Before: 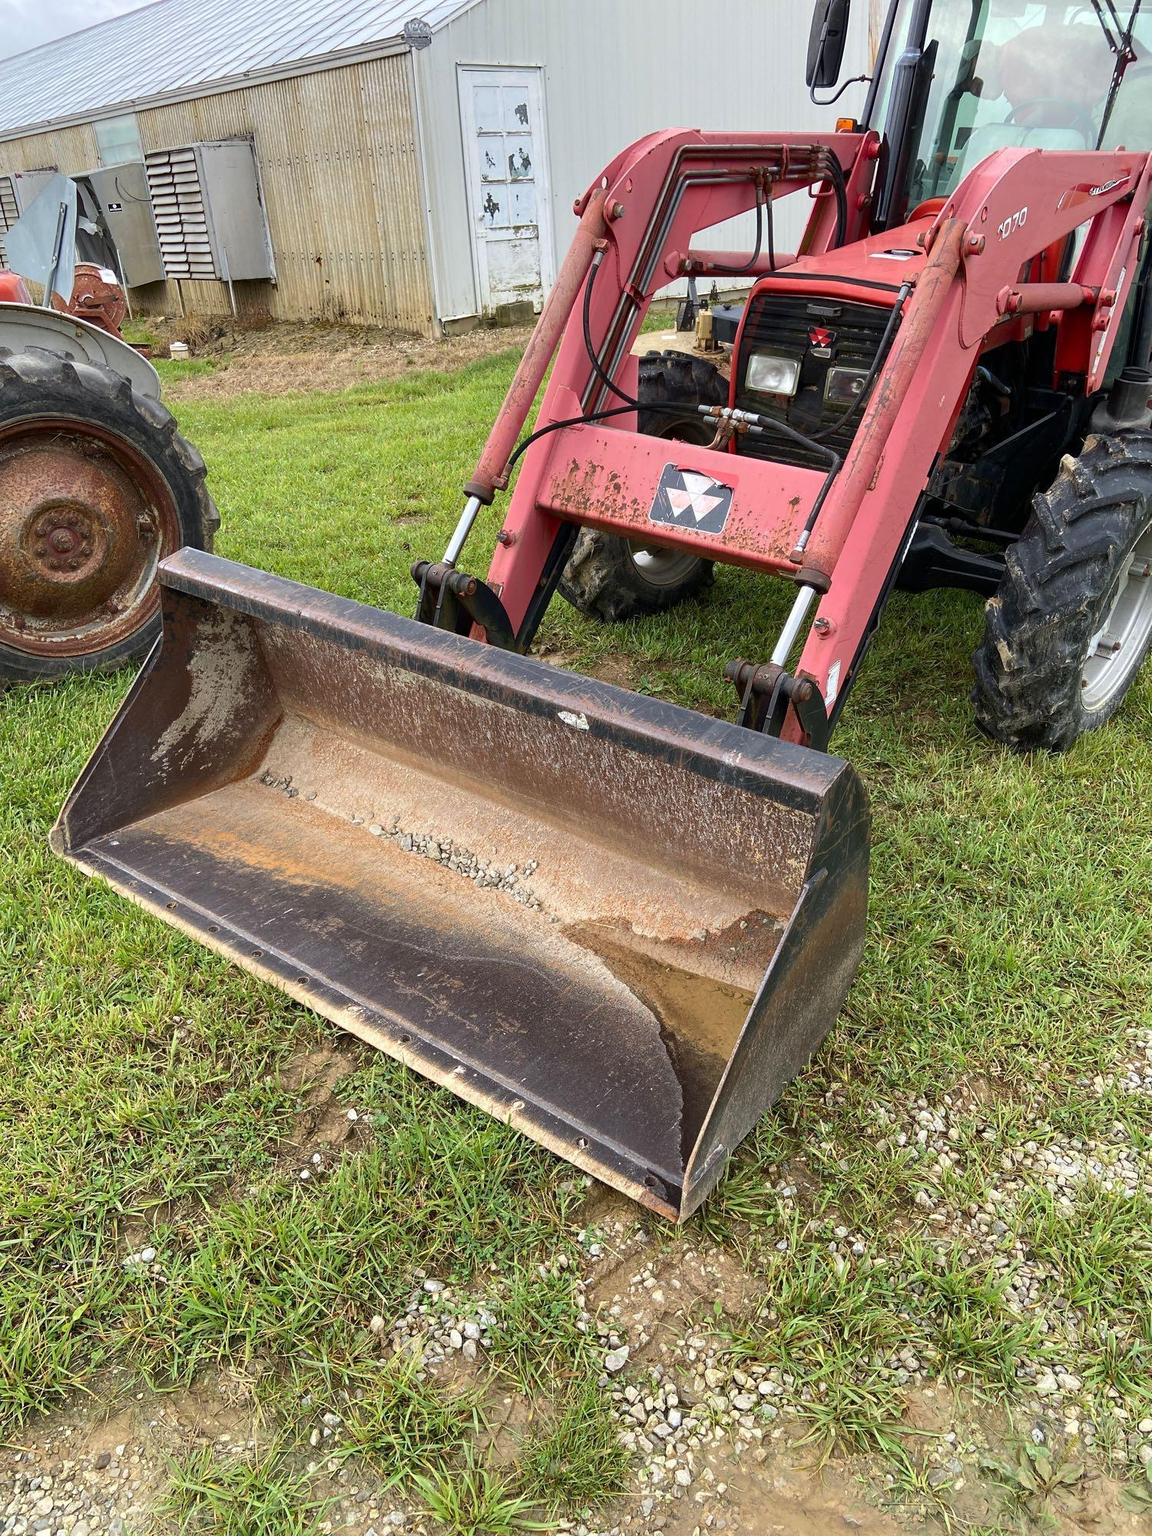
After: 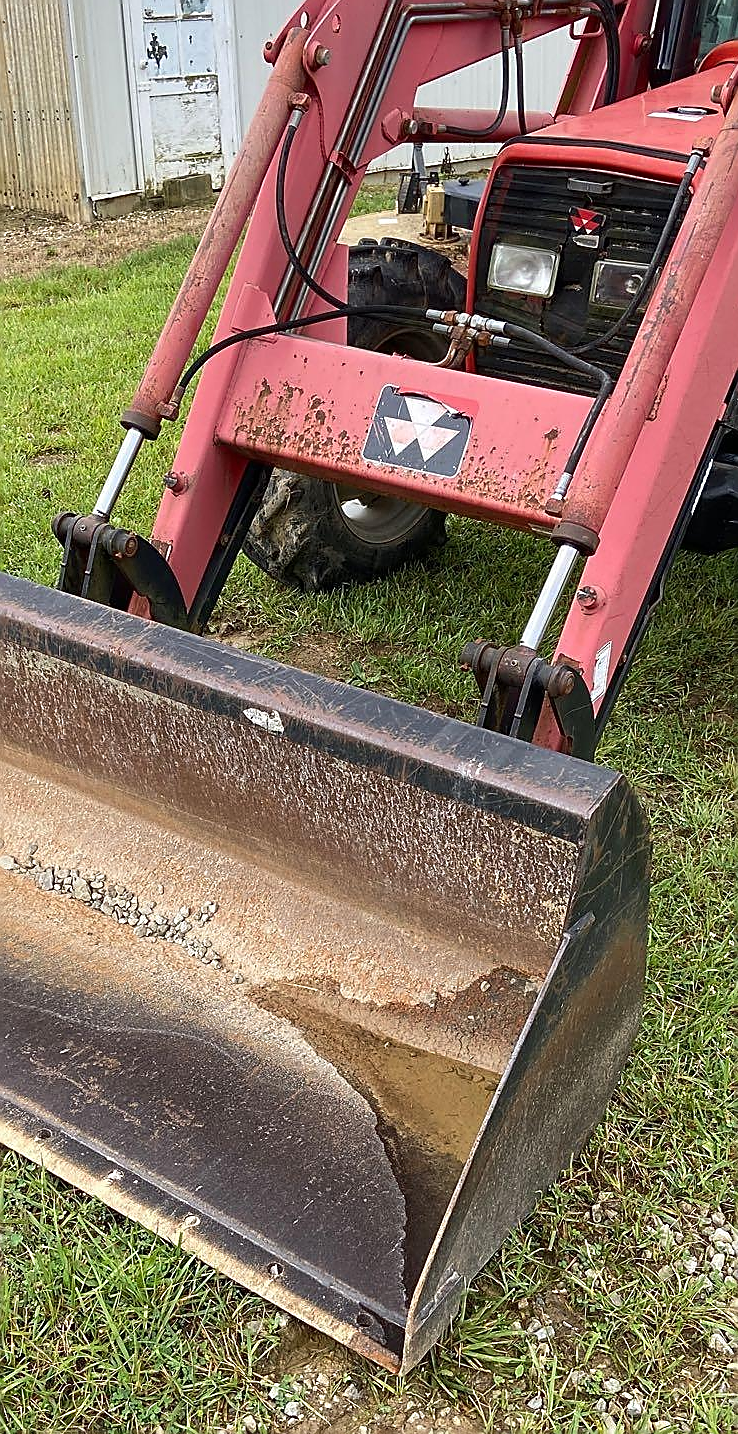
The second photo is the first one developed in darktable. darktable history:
tone curve: curves: ch1 [(0, 0) (0.108, 0.197) (0.5, 0.5) (0.681, 0.885) (1, 1)]; ch2 [(0, 0) (0.28, 0.151) (1, 1)], color space Lab, linked channels, preserve colors none
sharpen: radius 1.417, amount 1.236, threshold 0.609
crop: left 32.212%, top 10.948%, right 18.559%, bottom 17.333%
